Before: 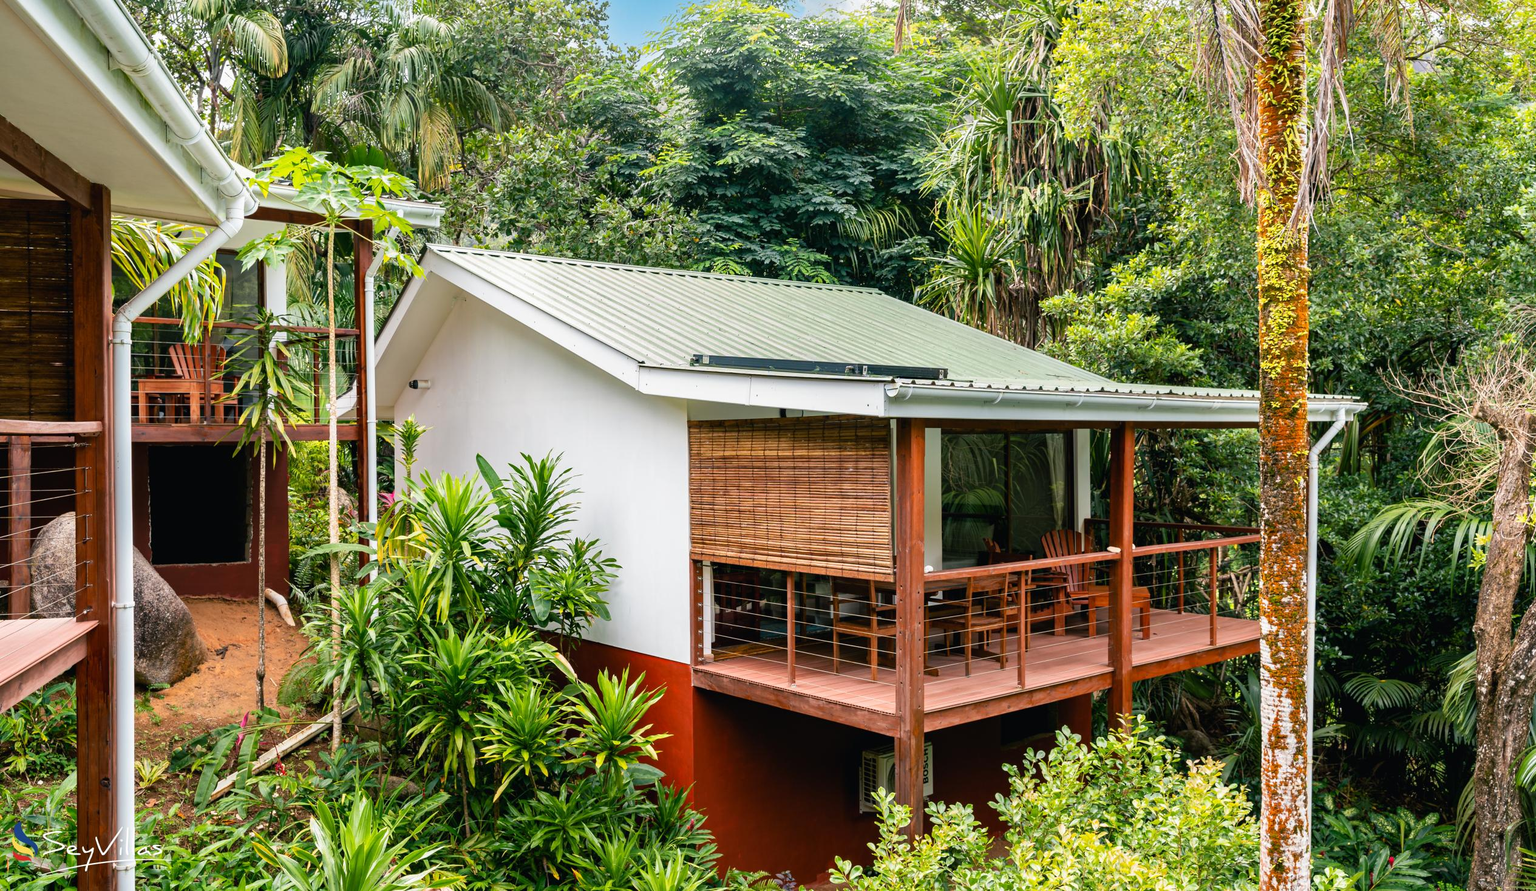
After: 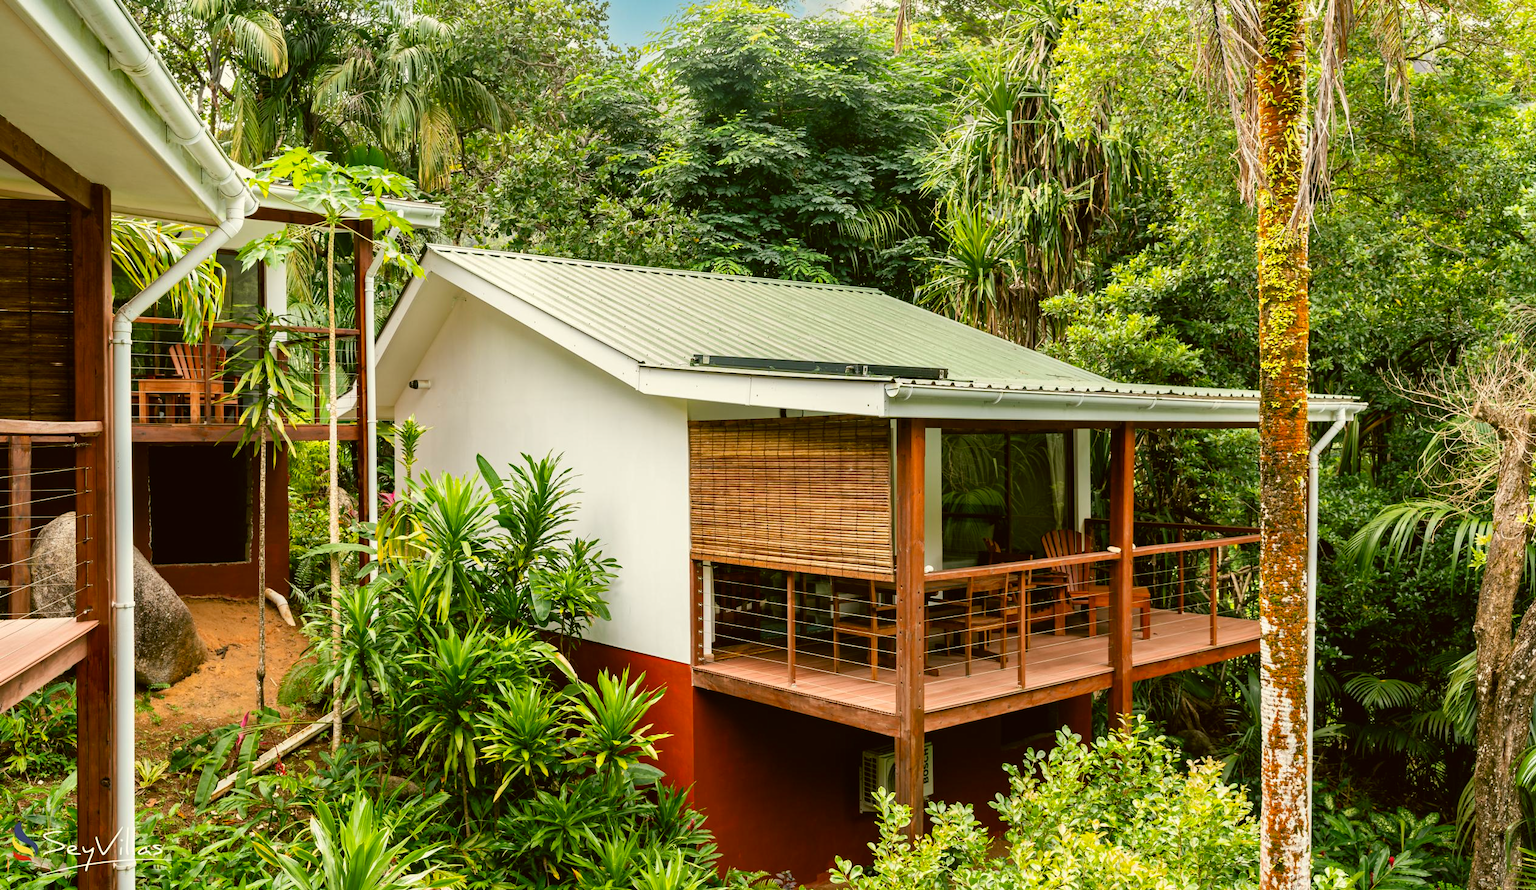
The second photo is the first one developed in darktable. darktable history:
color correction: highlights a* -1.32, highlights b* 10.1, shadows a* 0.2, shadows b* 19.68
